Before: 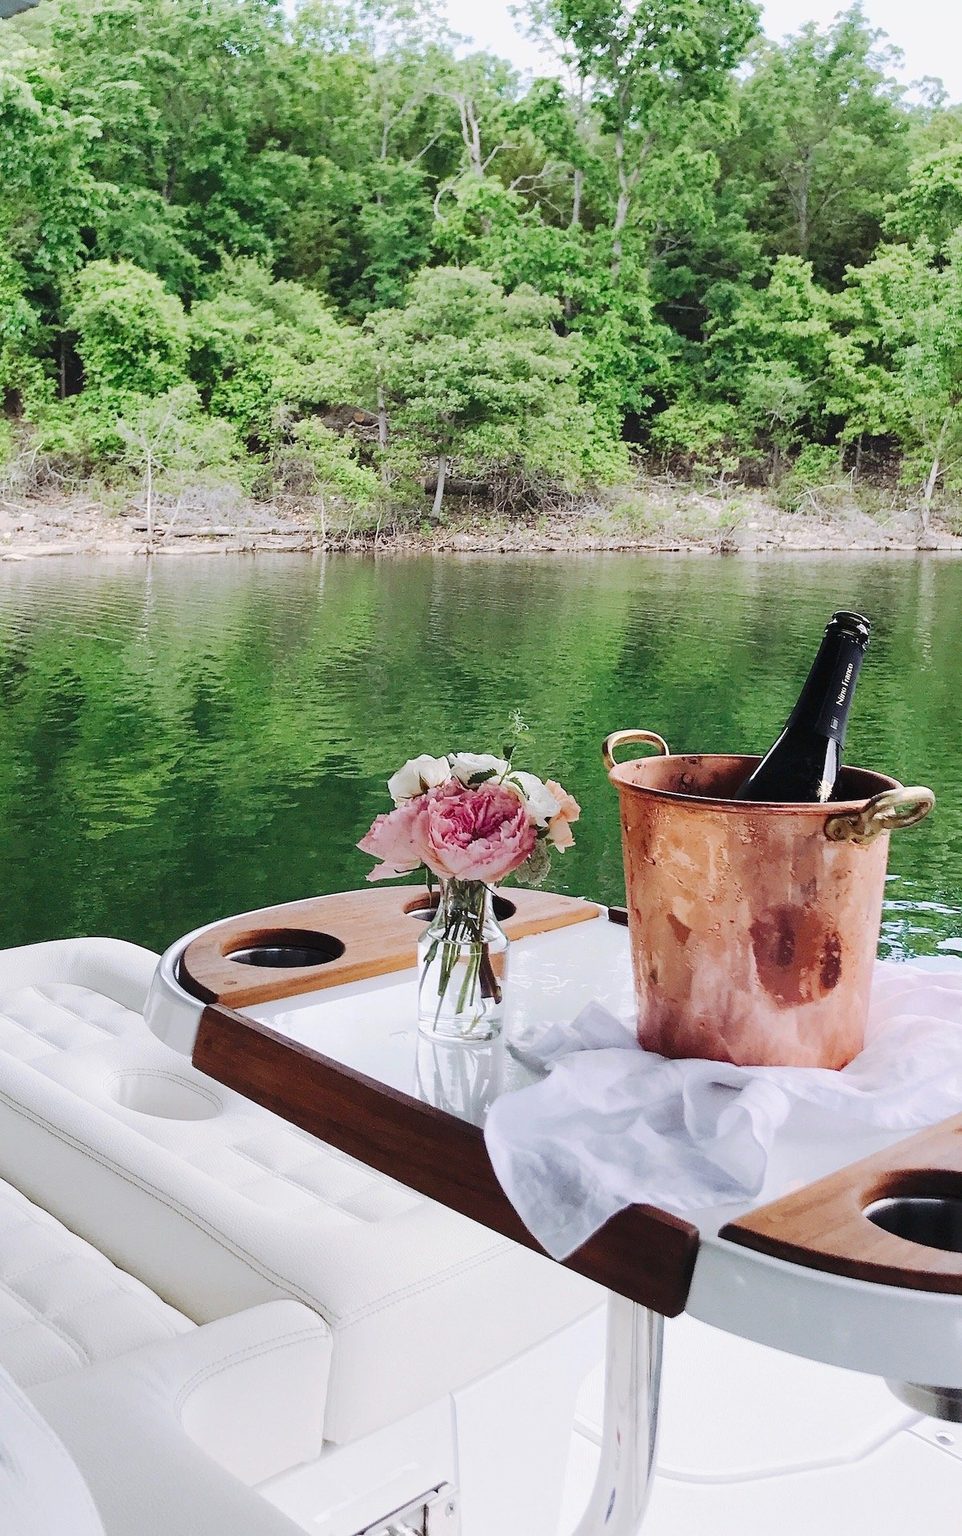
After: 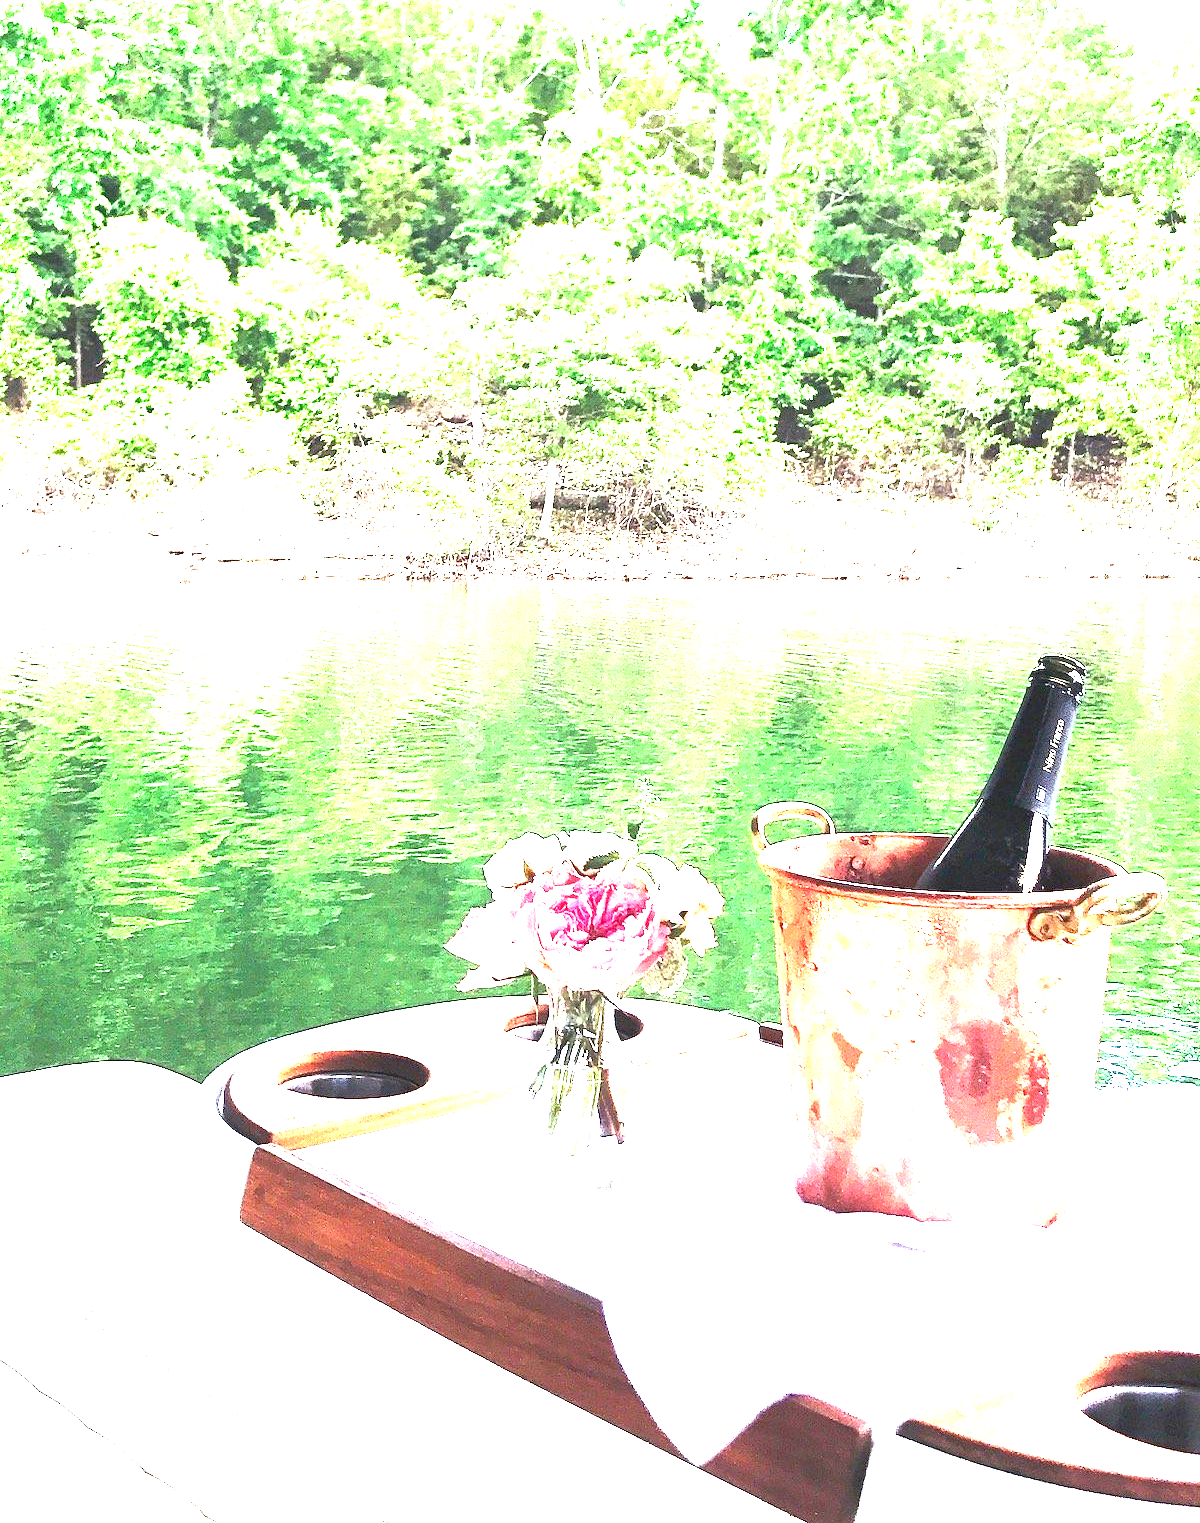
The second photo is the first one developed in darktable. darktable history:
crop and rotate: top 5.655%, bottom 14.832%
exposure: exposure 3.005 EV, compensate highlight preservation false
